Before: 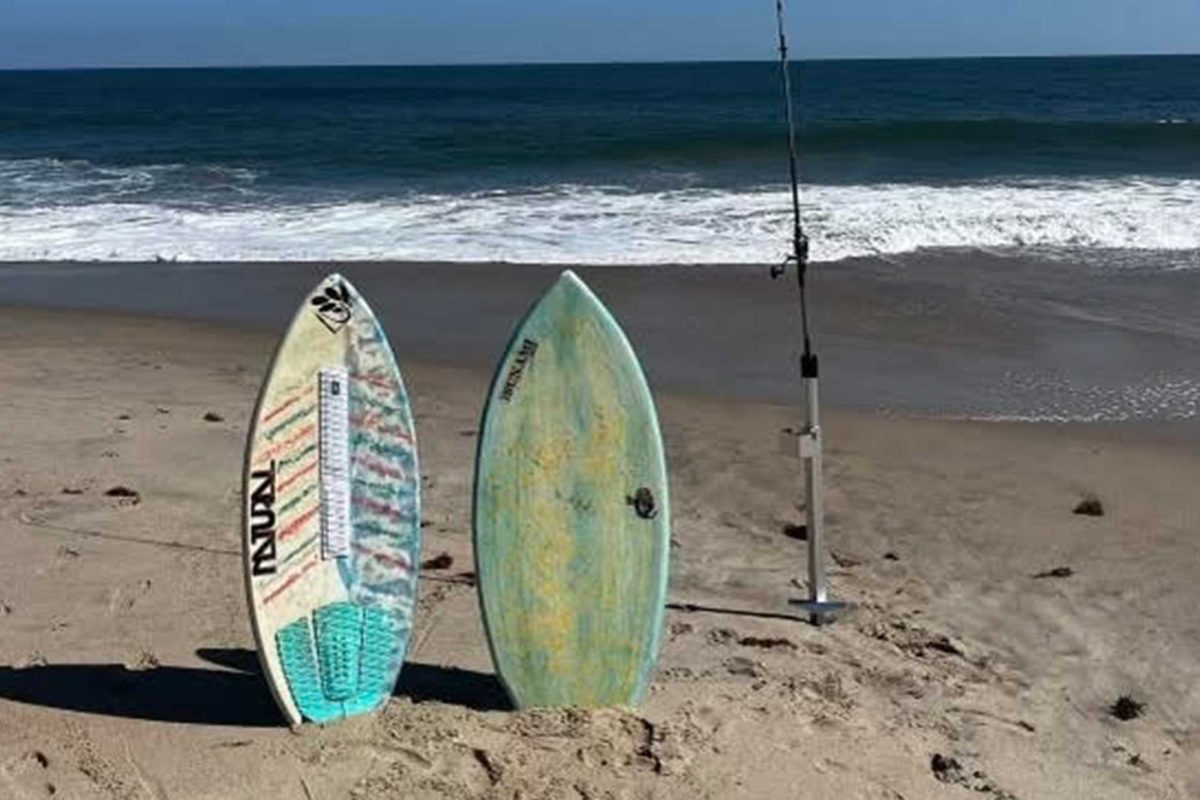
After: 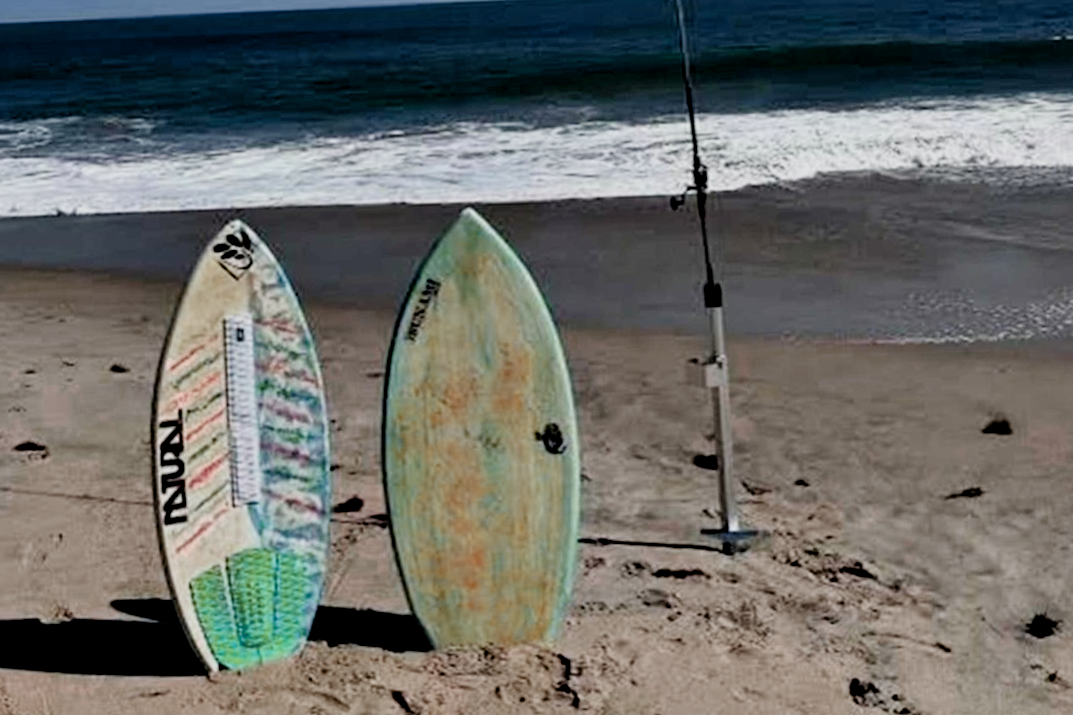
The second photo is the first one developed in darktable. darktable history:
filmic rgb: black relative exposure -8.78 EV, white relative exposure 4.98 EV, target black luminance 0%, hardness 3.78, latitude 65.4%, contrast 0.827, shadows ↔ highlights balance 19.85%
crop and rotate: angle 2.09°, left 5.703%, top 5.686%
exposure: black level correction 0.001, compensate exposure bias true, compensate highlight preservation false
color zones: curves: ch0 [(0.006, 0.385) (0.143, 0.563) (0.243, 0.321) (0.352, 0.464) (0.516, 0.456) (0.625, 0.5) (0.75, 0.5) (0.875, 0.5)]; ch1 [(0, 0.5) (0.134, 0.504) (0.246, 0.463) (0.421, 0.515) (0.5, 0.56) (0.625, 0.5) (0.75, 0.5) (0.875, 0.5)]; ch2 [(0, 0.5) (0.131, 0.426) (0.307, 0.289) (0.38, 0.188) (0.513, 0.216) (0.625, 0.548) (0.75, 0.468) (0.838, 0.396) (0.971, 0.311)]
contrast equalizer: y [[0.6 ×6], [0.55 ×6], [0 ×6], [0 ×6], [0 ×6]]
